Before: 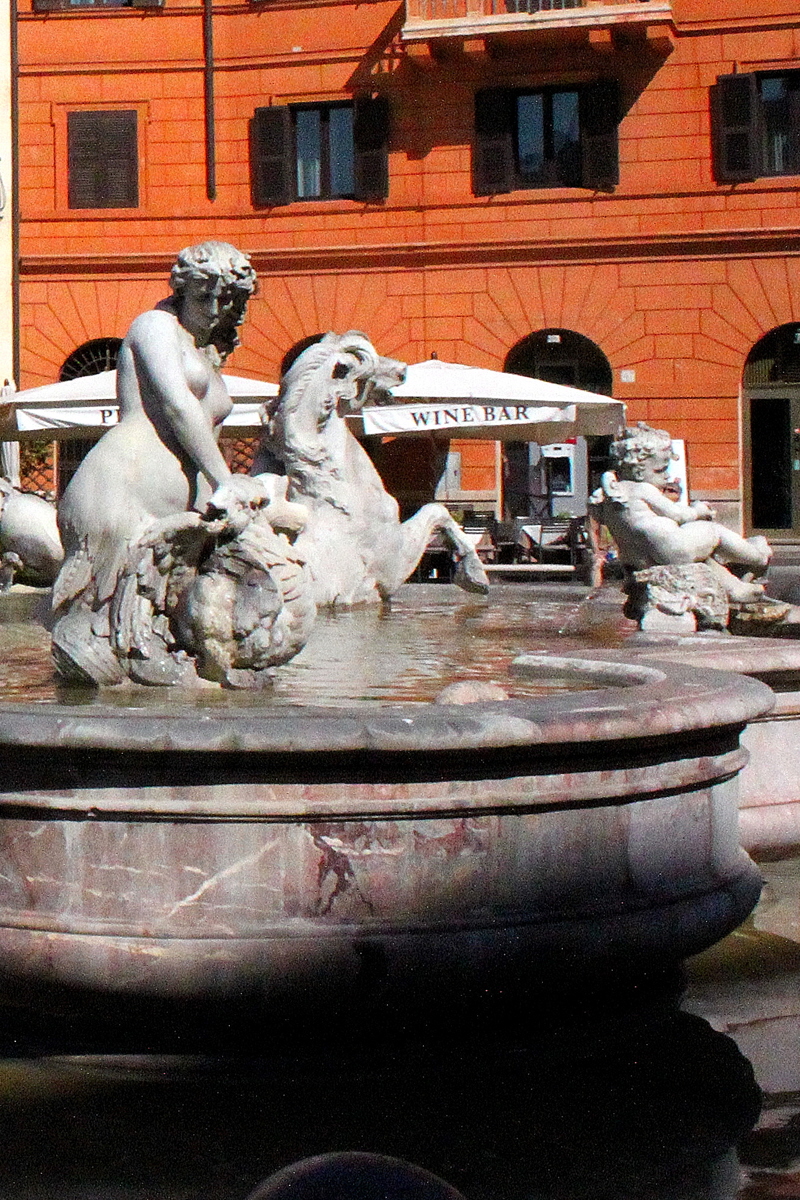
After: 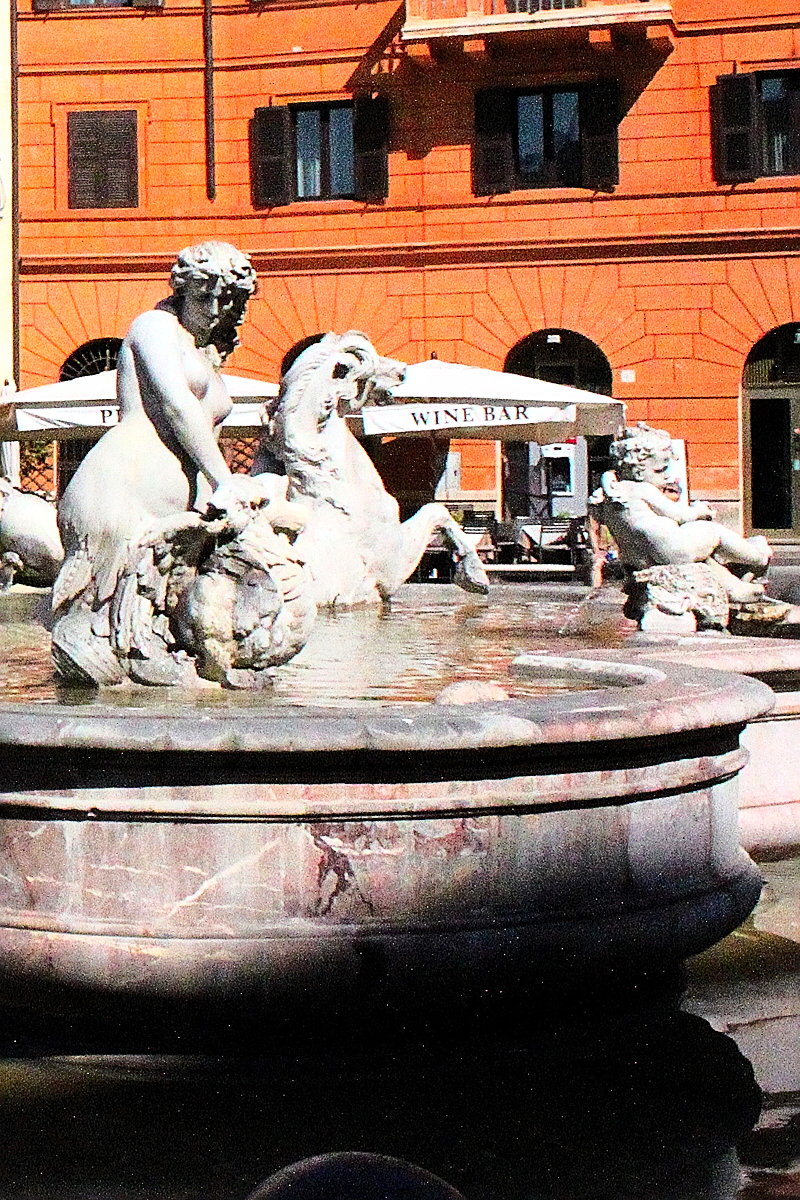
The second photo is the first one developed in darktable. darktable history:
base curve: curves: ch0 [(0, 0) (0.028, 0.03) (0.121, 0.232) (0.46, 0.748) (0.859, 0.968) (1, 1)]
sharpen: on, module defaults
